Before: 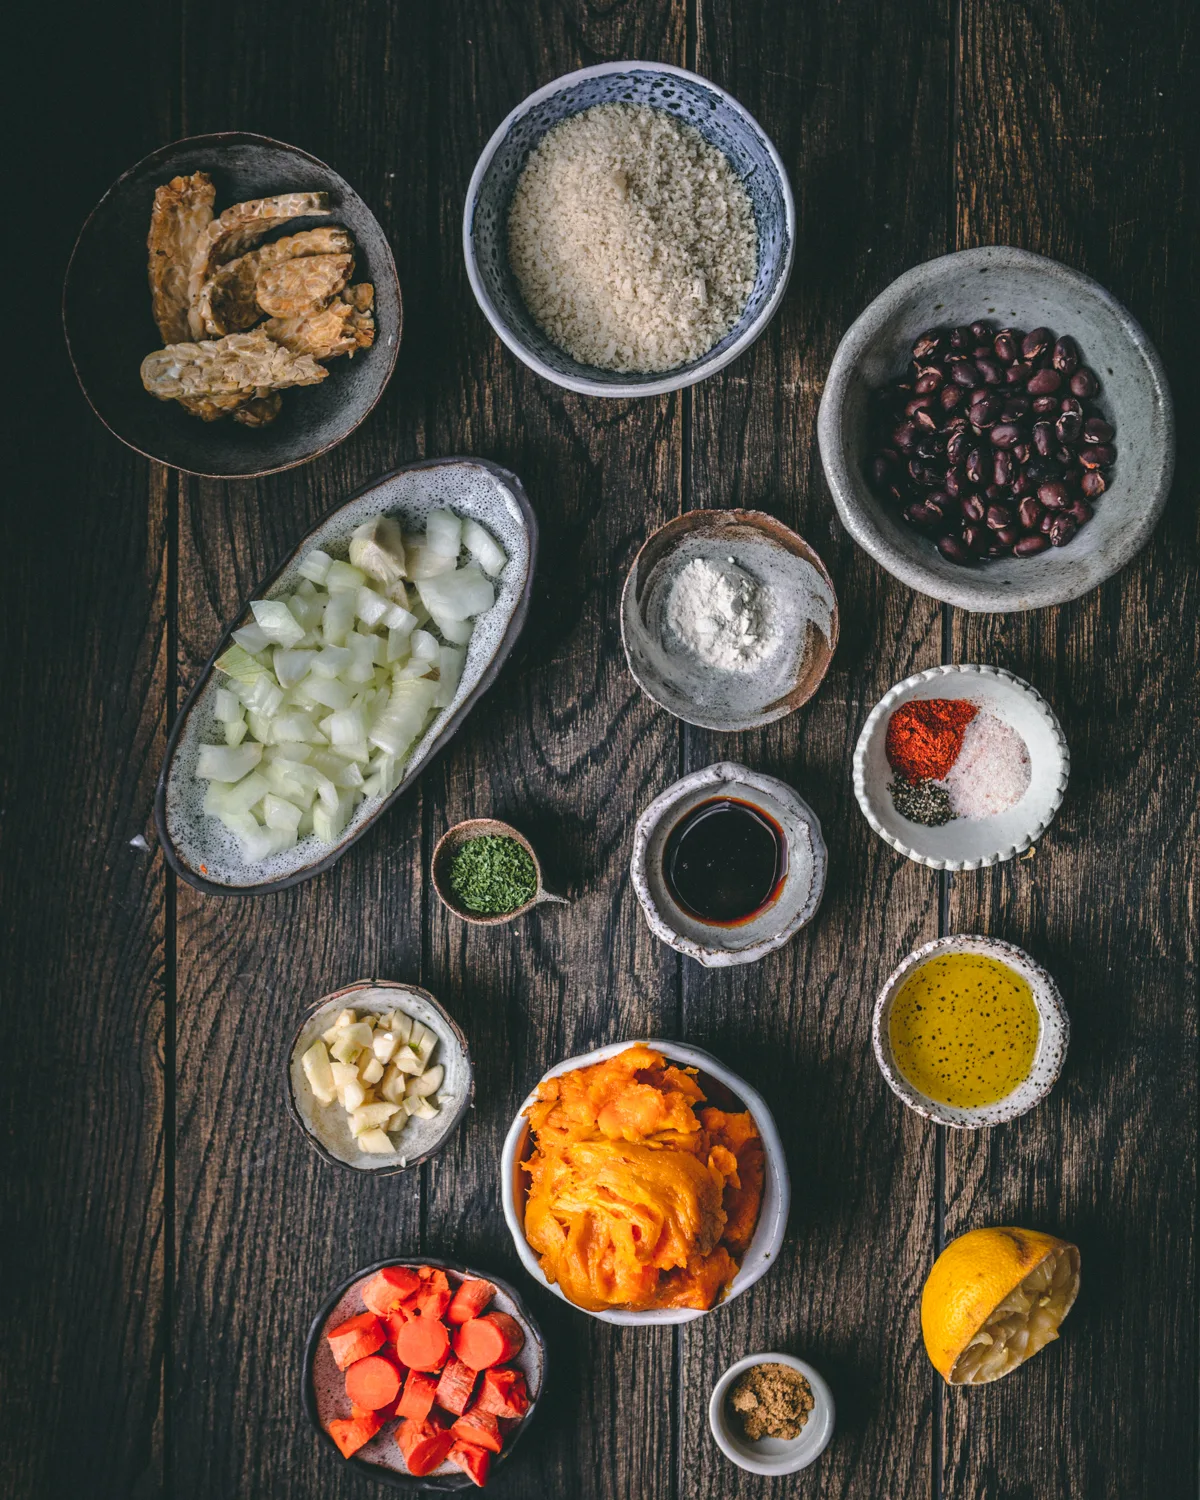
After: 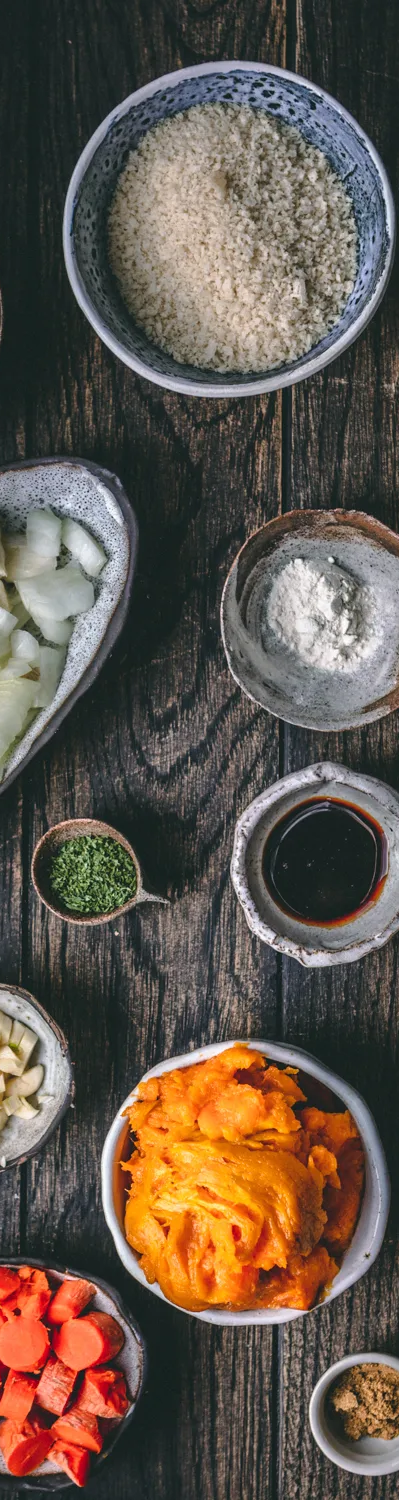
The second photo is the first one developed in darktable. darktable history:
crop: left 33.36%, right 33.36%
color correction: highlights a* 0.003, highlights b* -0.283
